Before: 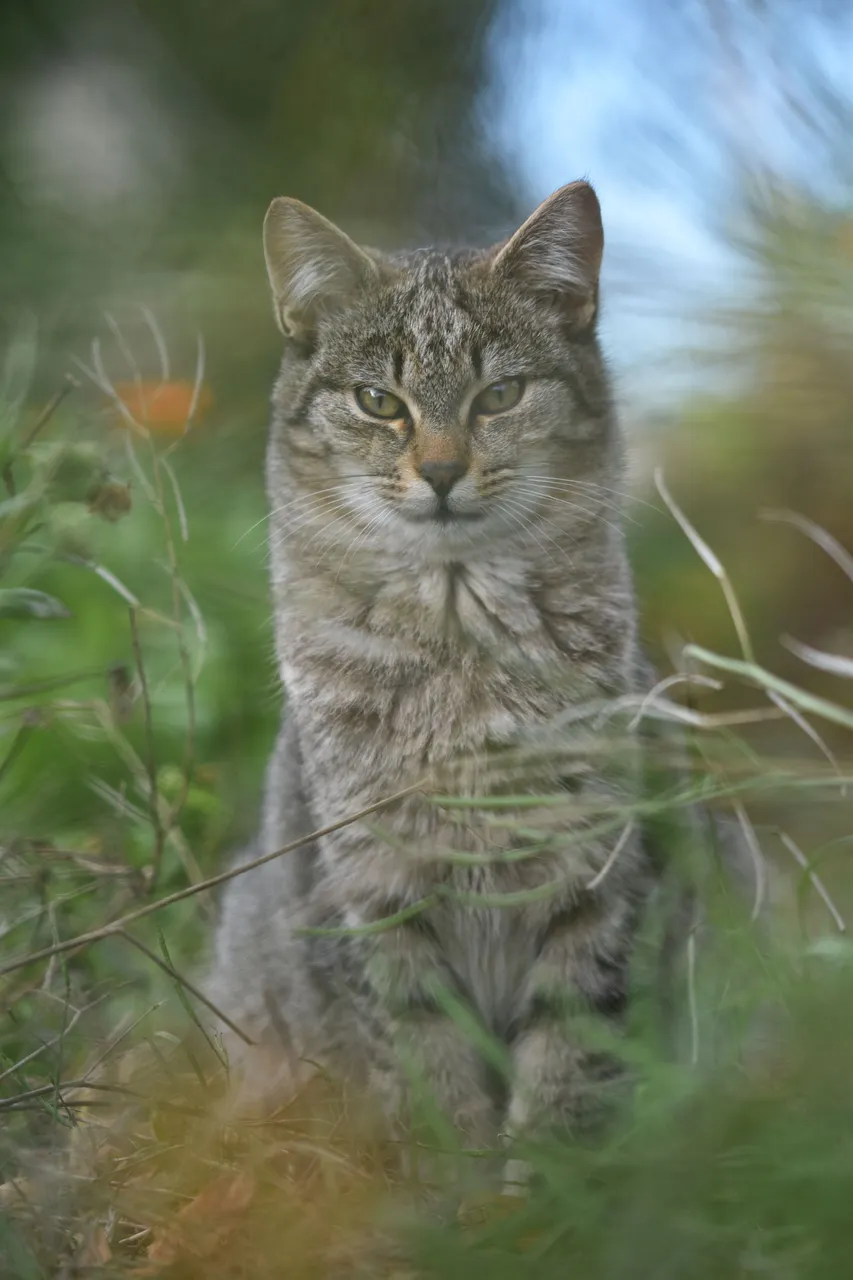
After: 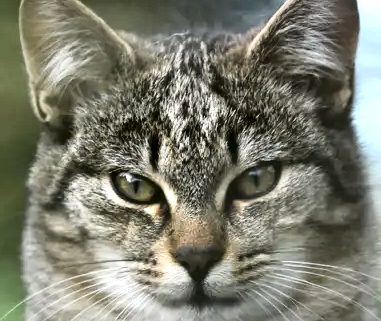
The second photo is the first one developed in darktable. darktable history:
tone equalizer: -8 EV -0.75 EV, -7 EV -0.7 EV, -6 EV -0.6 EV, -5 EV -0.4 EV, -3 EV 0.4 EV, -2 EV 0.6 EV, -1 EV 0.7 EV, +0 EV 0.75 EV, edges refinement/feathering 500, mask exposure compensation -1.57 EV, preserve details no
local contrast: mode bilateral grid, contrast 44, coarseness 69, detail 214%, midtone range 0.2
crop: left 28.64%, top 16.832%, right 26.637%, bottom 58.055%
